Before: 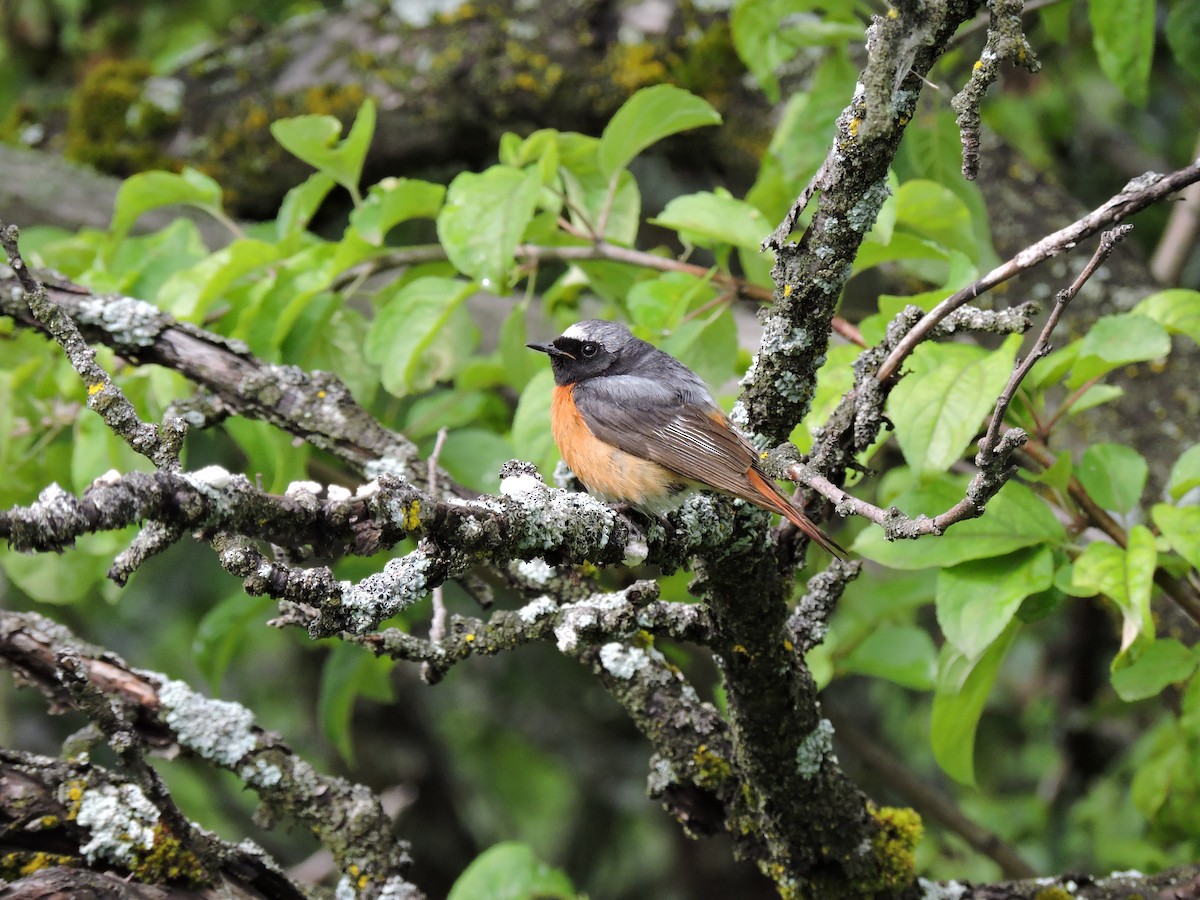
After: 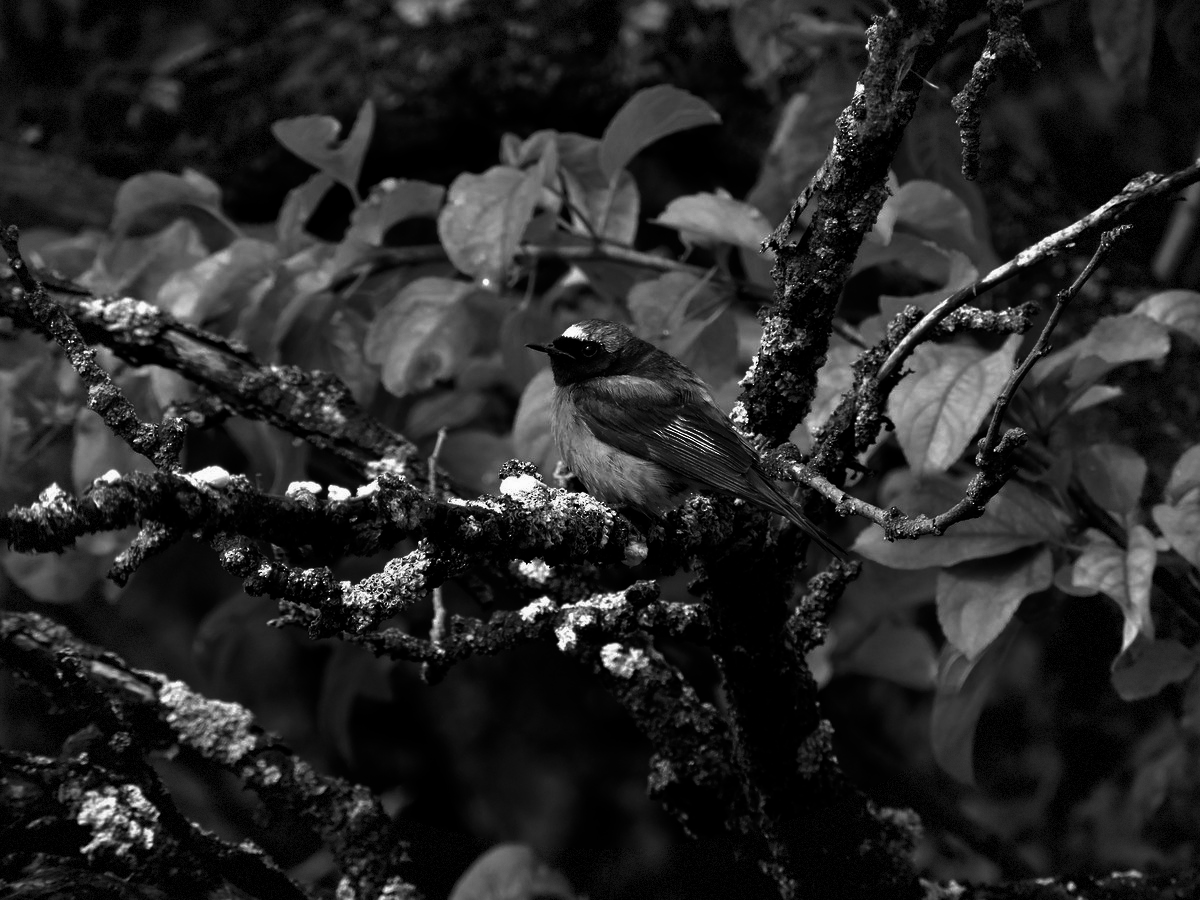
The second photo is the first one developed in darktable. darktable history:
white balance: red 0.967, blue 1.049
vignetting: fall-off start 85%, fall-off radius 80%, brightness -0.182, saturation -0.3, width/height ratio 1.219, dithering 8-bit output, unbound false
contrast brightness saturation: contrast 0.02, brightness -1, saturation -1
